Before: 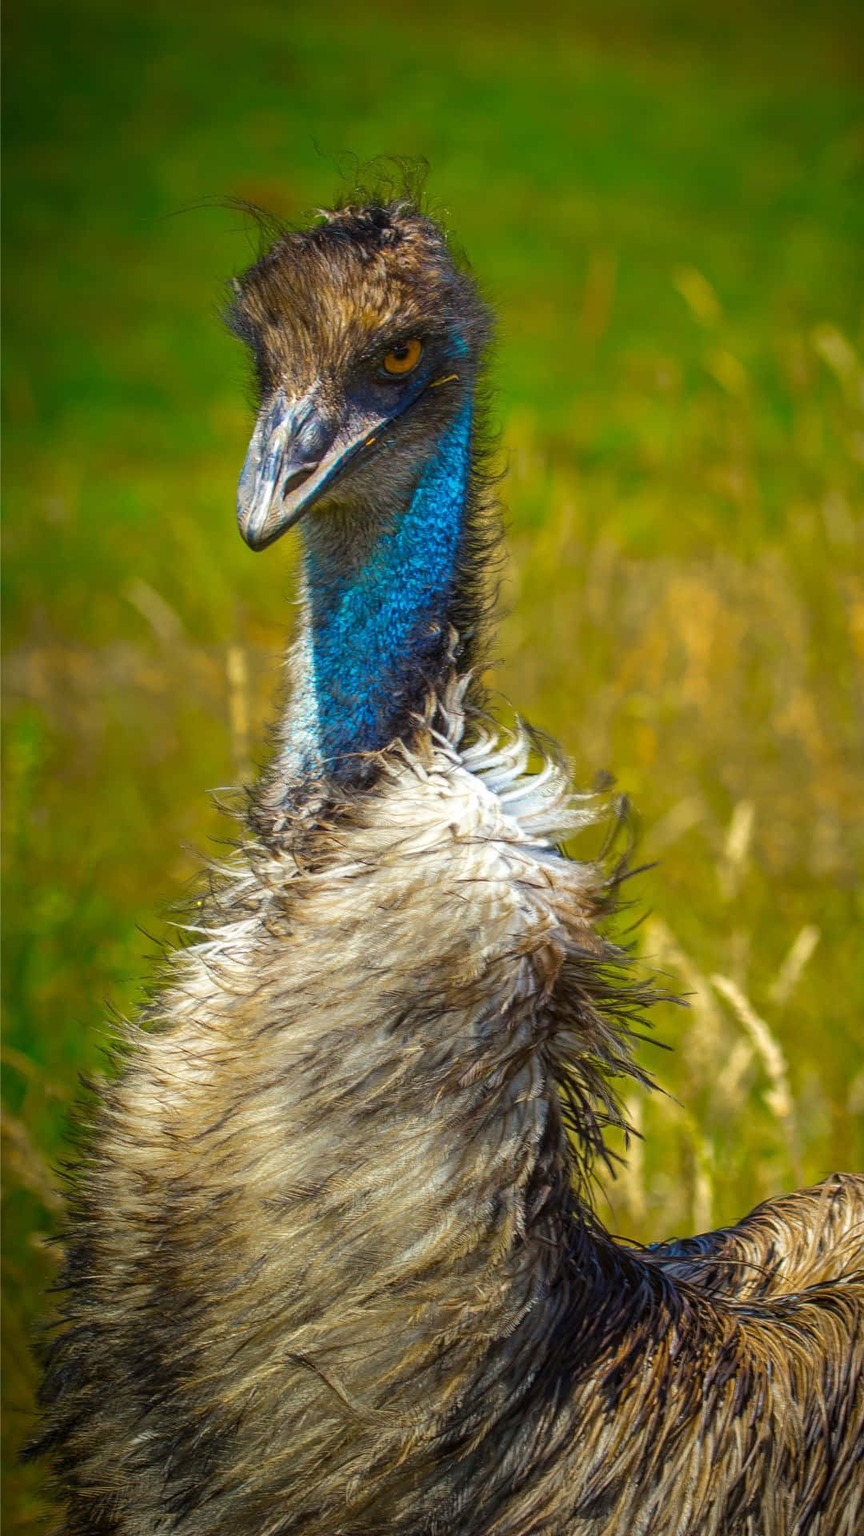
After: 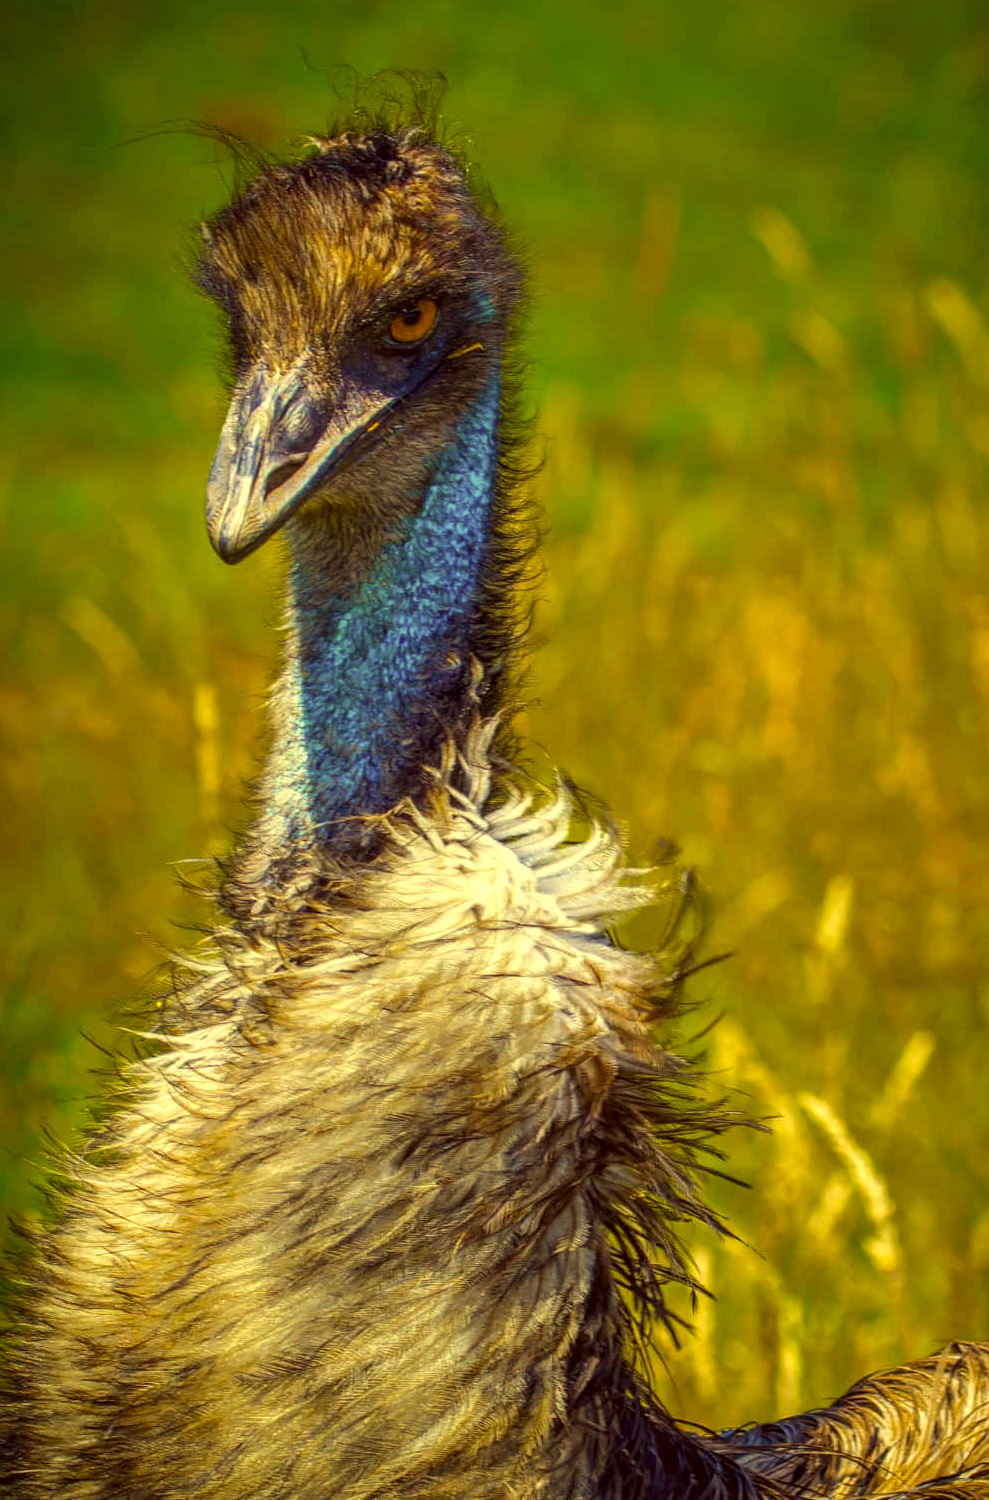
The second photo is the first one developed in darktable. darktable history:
color correction: highlights a* -0.378, highlights b* 39.8, shadows a* 9.5, shadows b* -0.154
local contrast: on, module defaults
crop: left 8.37%, top 6.535%, bottom 15.335%
